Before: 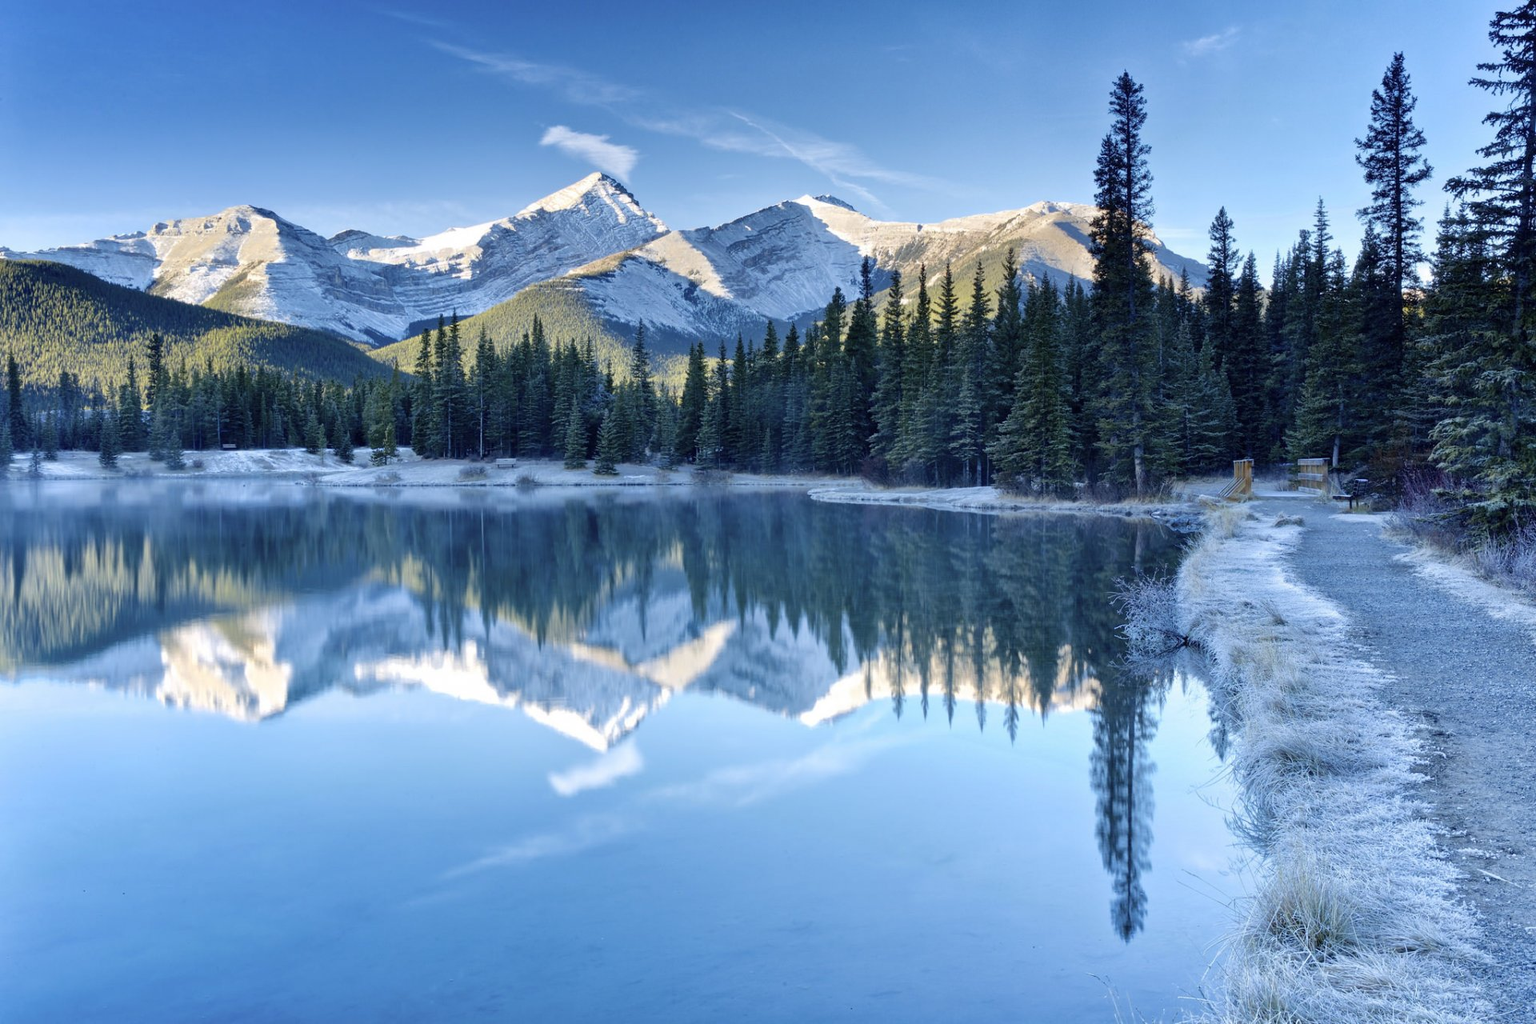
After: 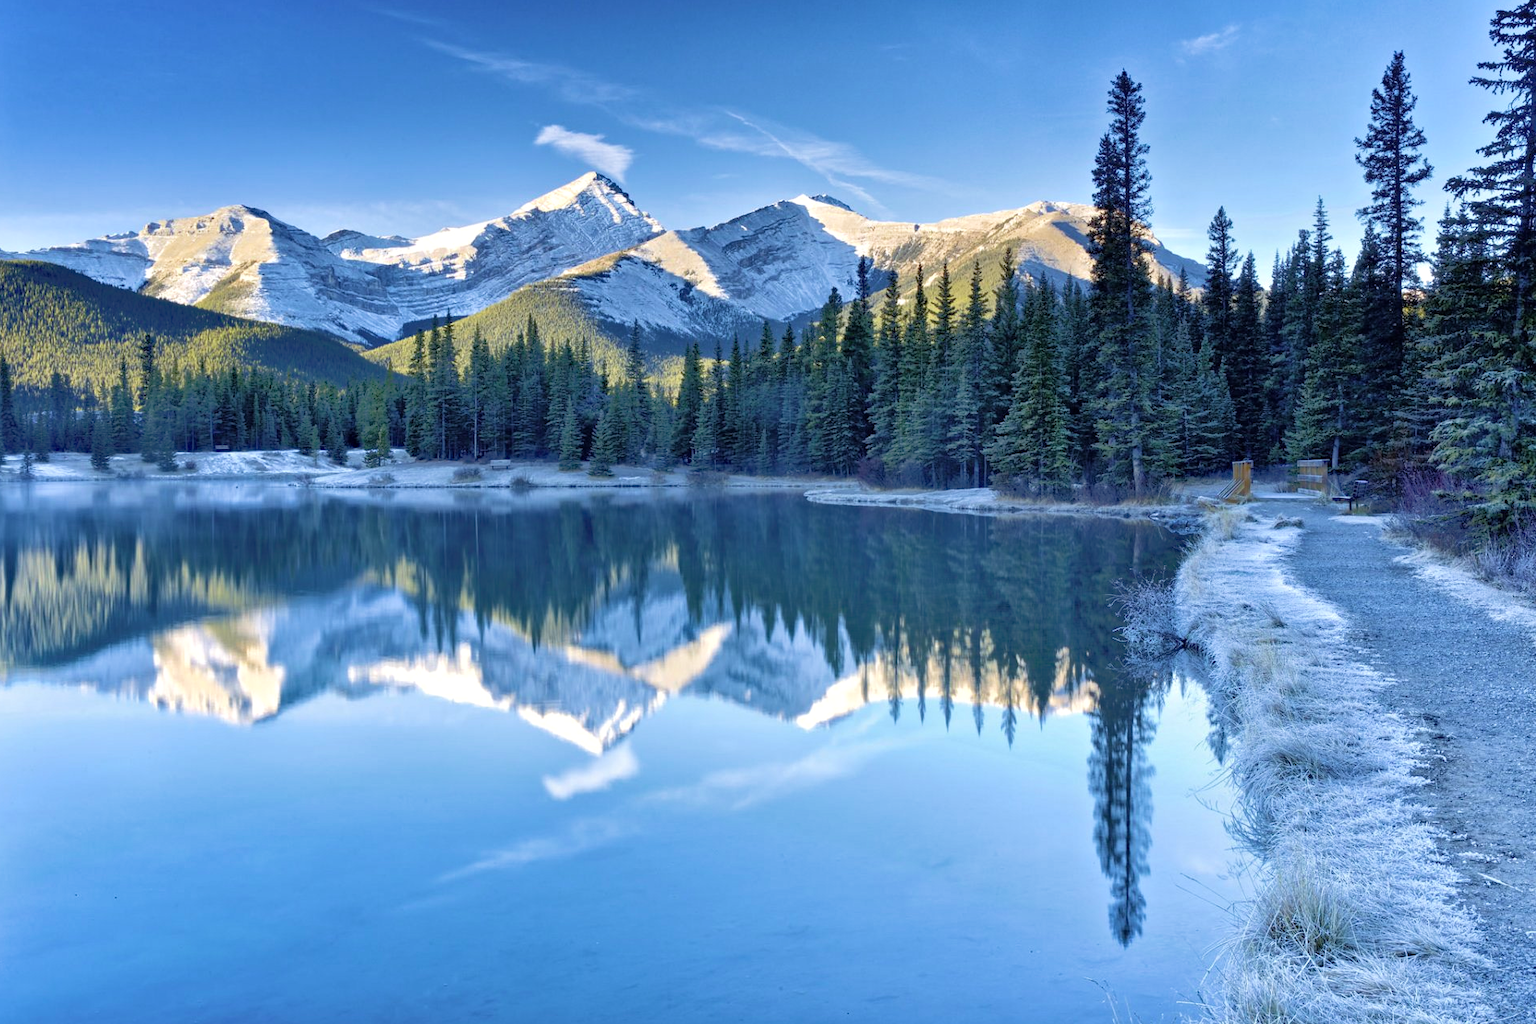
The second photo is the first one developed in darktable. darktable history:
crop and rotate: left 0.614%, top 0.179%, bottom 0.309%
velvia: on, module defaults
tone equalizer: -8 EV -0.528 EV, -7 EV -0.319 EV, -6 EV -0.083 EV, -5 EV 0.413 EV, -4 EV 0.985 EV, -3 EV 0.791 EV, -2 EV -0.01 EV, -1 EV 0.14 EV, +0 EV -0.012 EV, smoothing 1
haze removal: compatibility mode true, adaptive false
